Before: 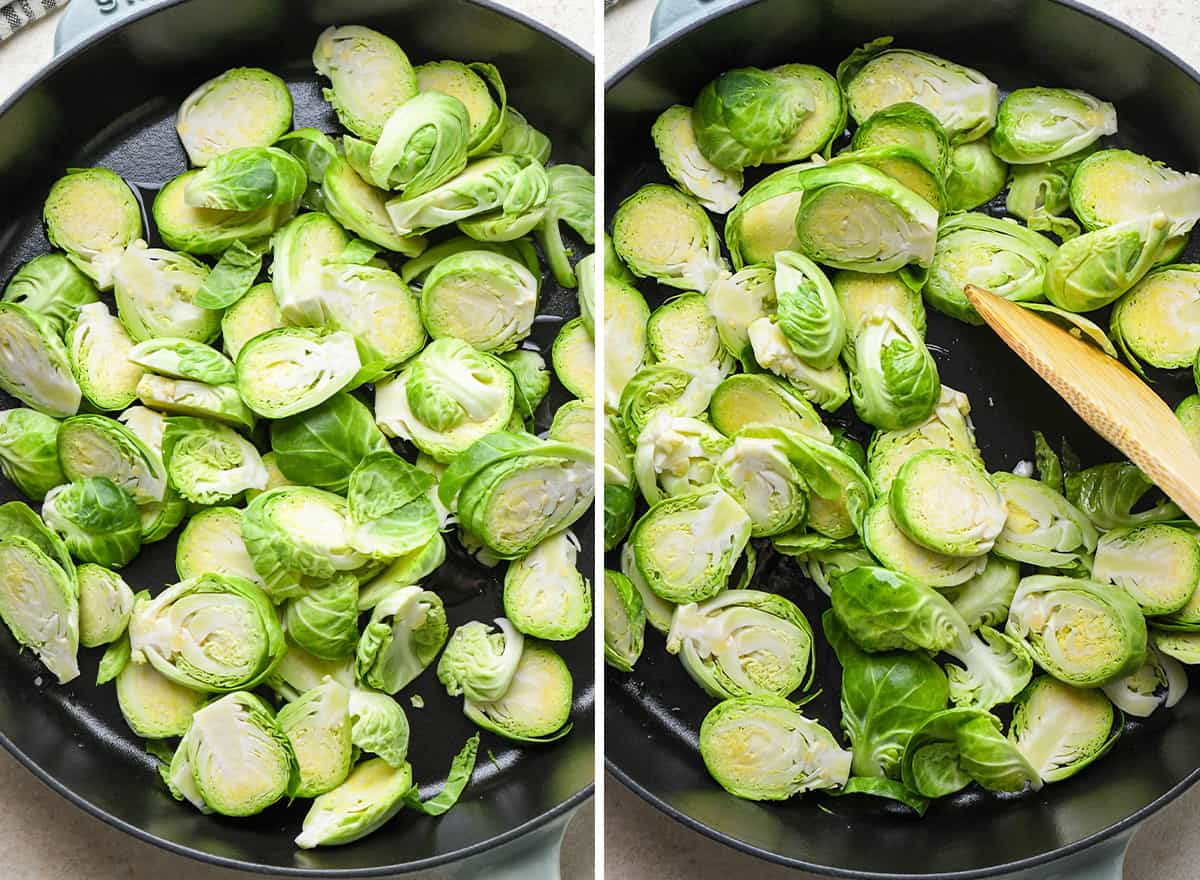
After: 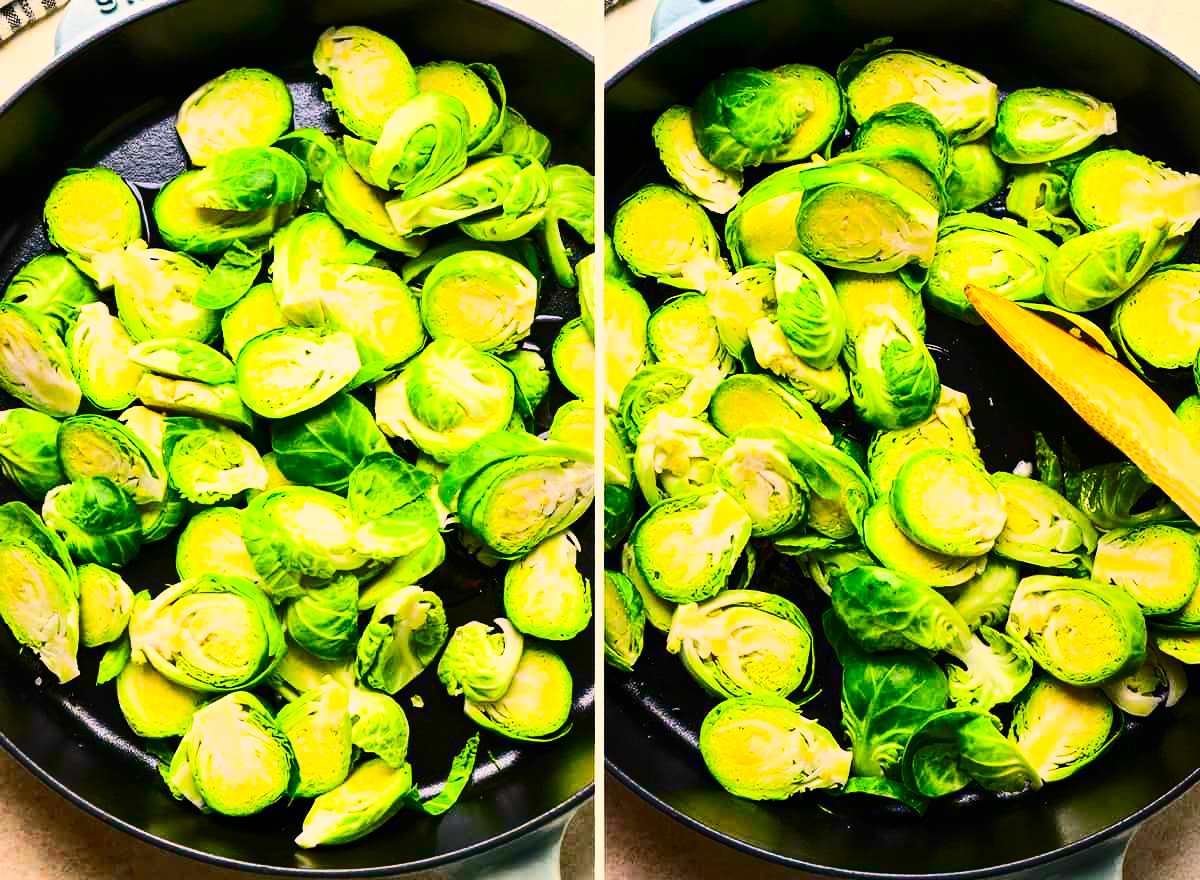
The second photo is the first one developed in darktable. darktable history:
color correction: highlights b* 0.016, saturation 2.09
color balance rgb: highlights gain › chroma 3.052%, highlights gain › hue 60.1°, perceptual saturation grading › global saturation 31.151%, perceptual brilliance grading › global brilliance 1.81%, perceptual brilliance grading › highlights -3.616%
contrast brightness saturation: contrast 0.484, saturation -0.082
